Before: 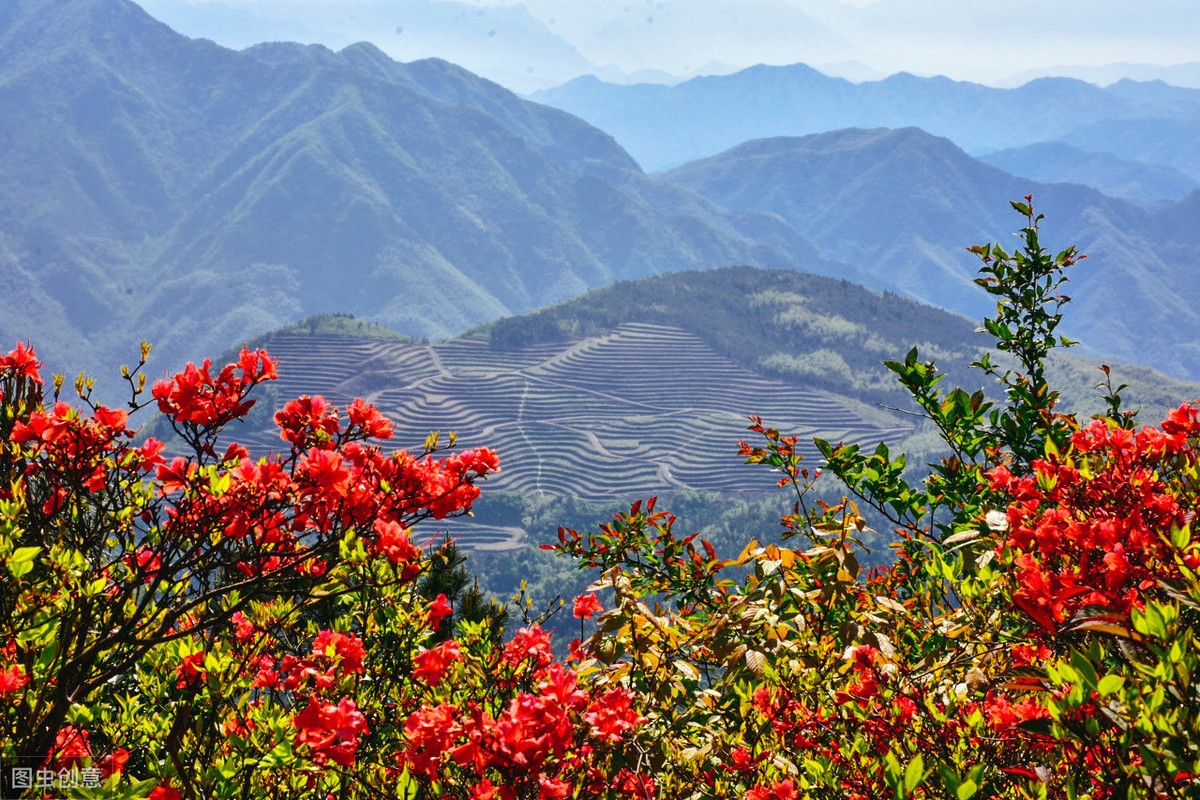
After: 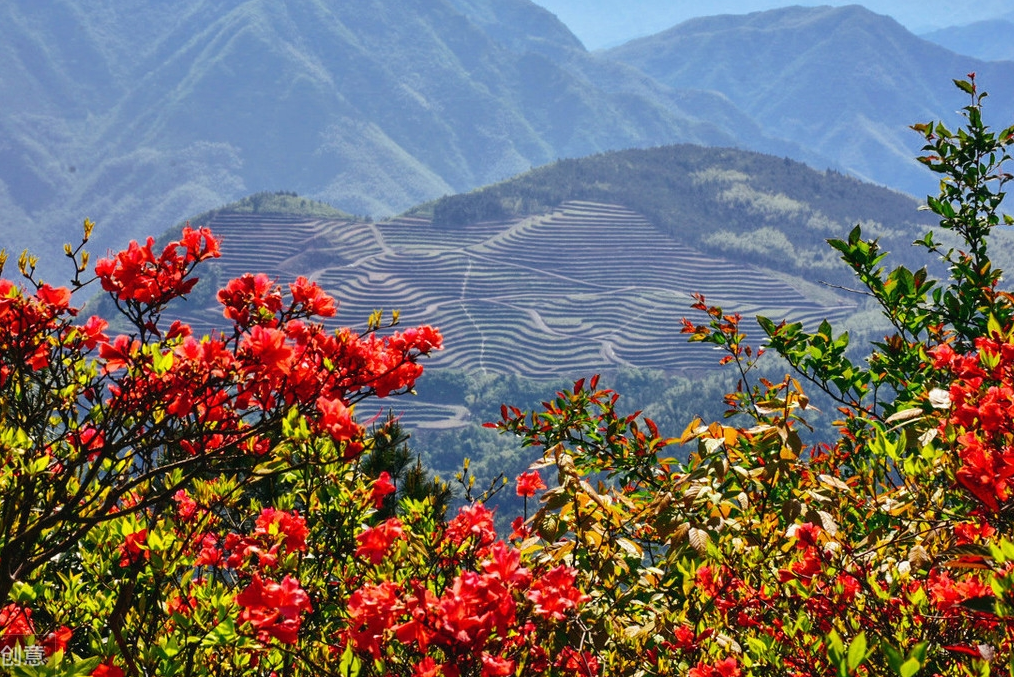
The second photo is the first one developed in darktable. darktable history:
crop and rotate: left 4.775%, top 15.325%, right 10.695%
